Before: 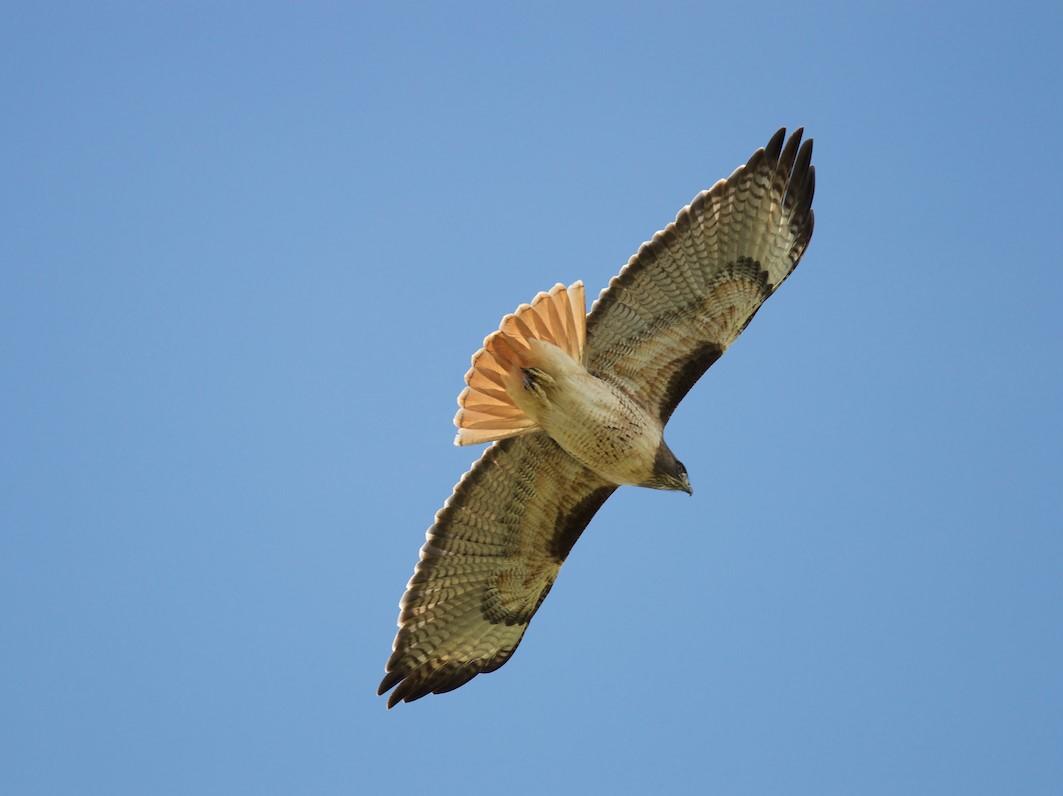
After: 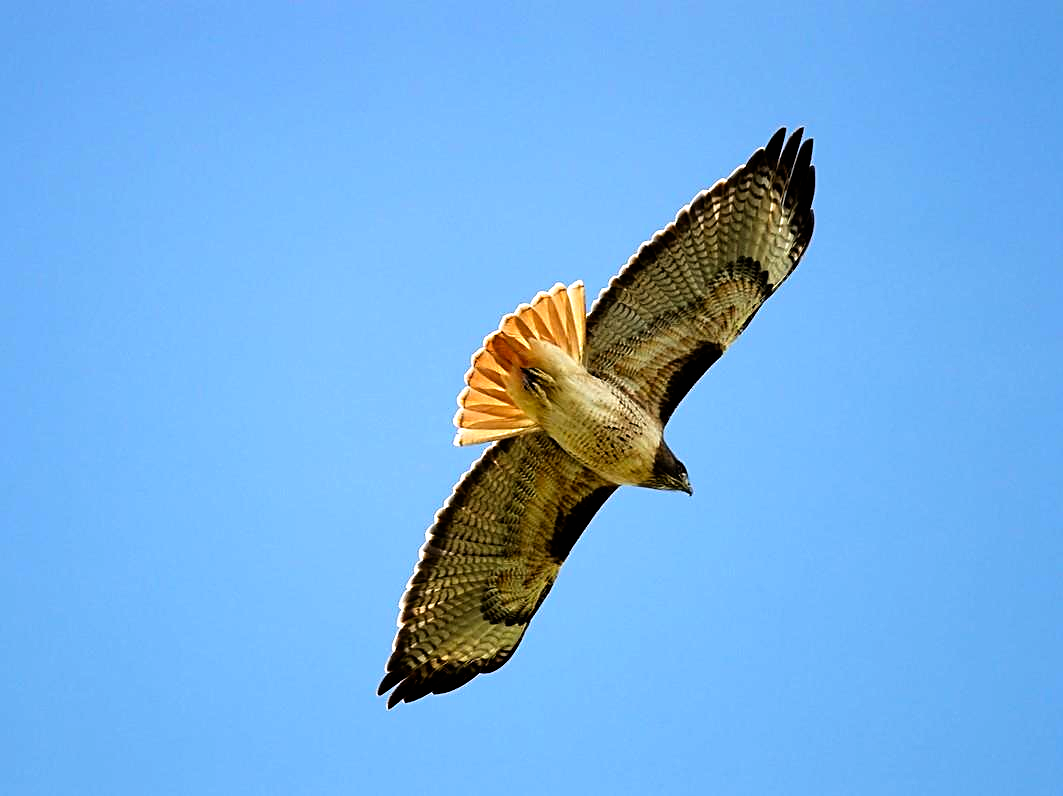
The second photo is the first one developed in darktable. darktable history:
sharpen: on, module defaults
filmic rgb: black relative exposure -8.2 EV, white relative exposure 2.2 EV, threshold 3 EV, hardness 7.11, latitude 85.74%, contrast 1.696, highlights saturation mix -4%, shadows ↔ highlights balance -2.69%, preserve chrominance no, color science v5 (2021), contrast in shadows safe, contrast in highlights safe, enable highlight reconstruction true
exposure: compensate highlight preservation false
